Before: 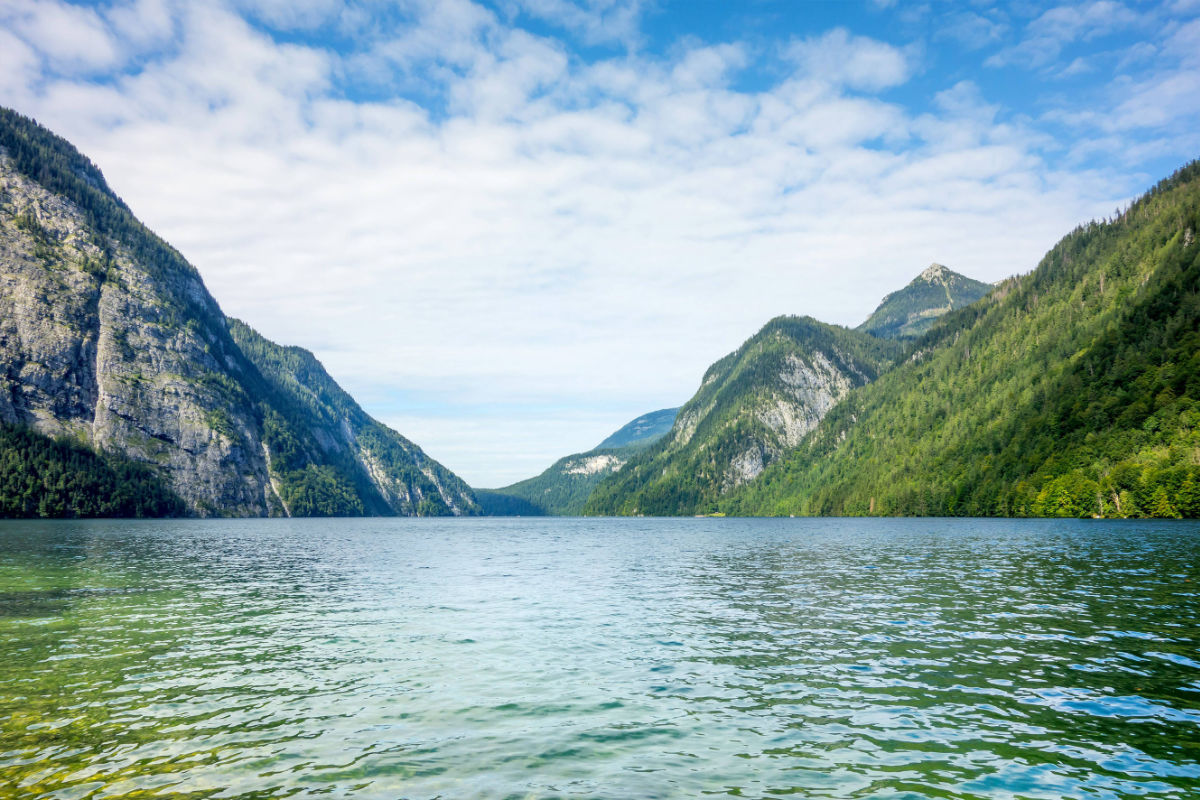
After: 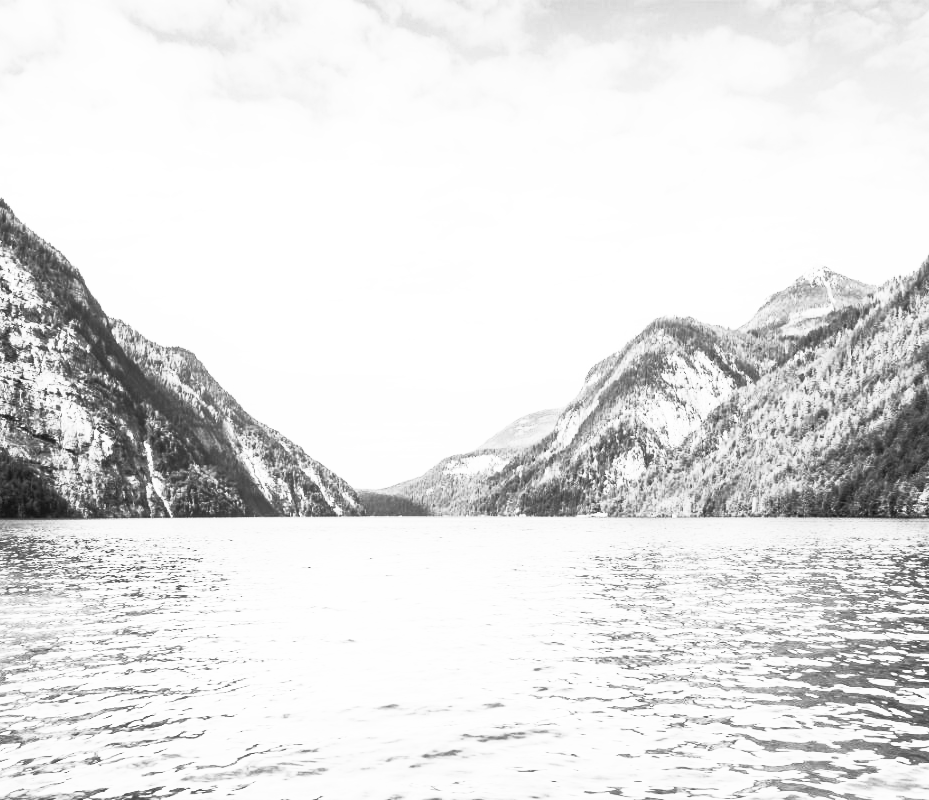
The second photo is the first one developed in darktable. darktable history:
monochrome: on, module defaults
contrast brightness saturation: contrast 1, brightness 1, saturation 1
crop: left 9.88%, right 12.664%
color correction: saturation 0.57
